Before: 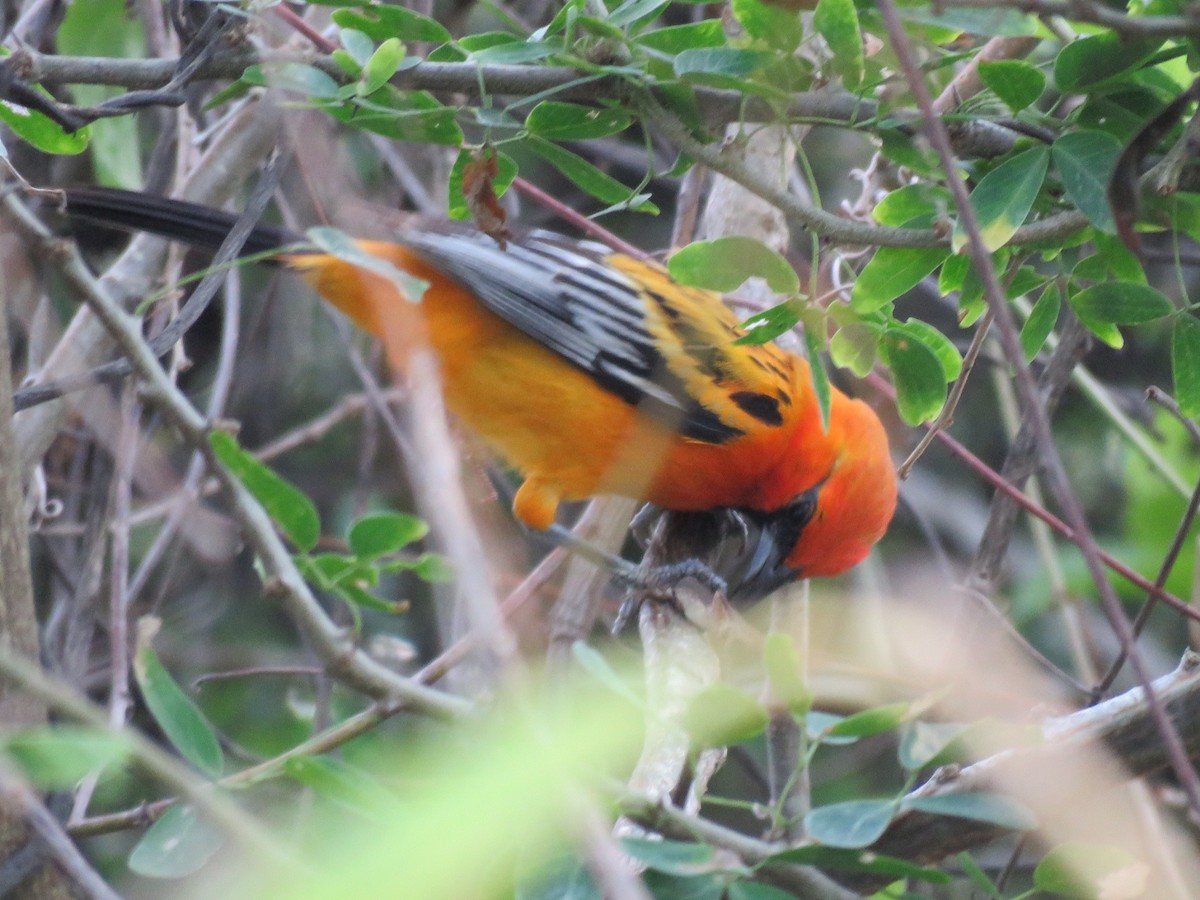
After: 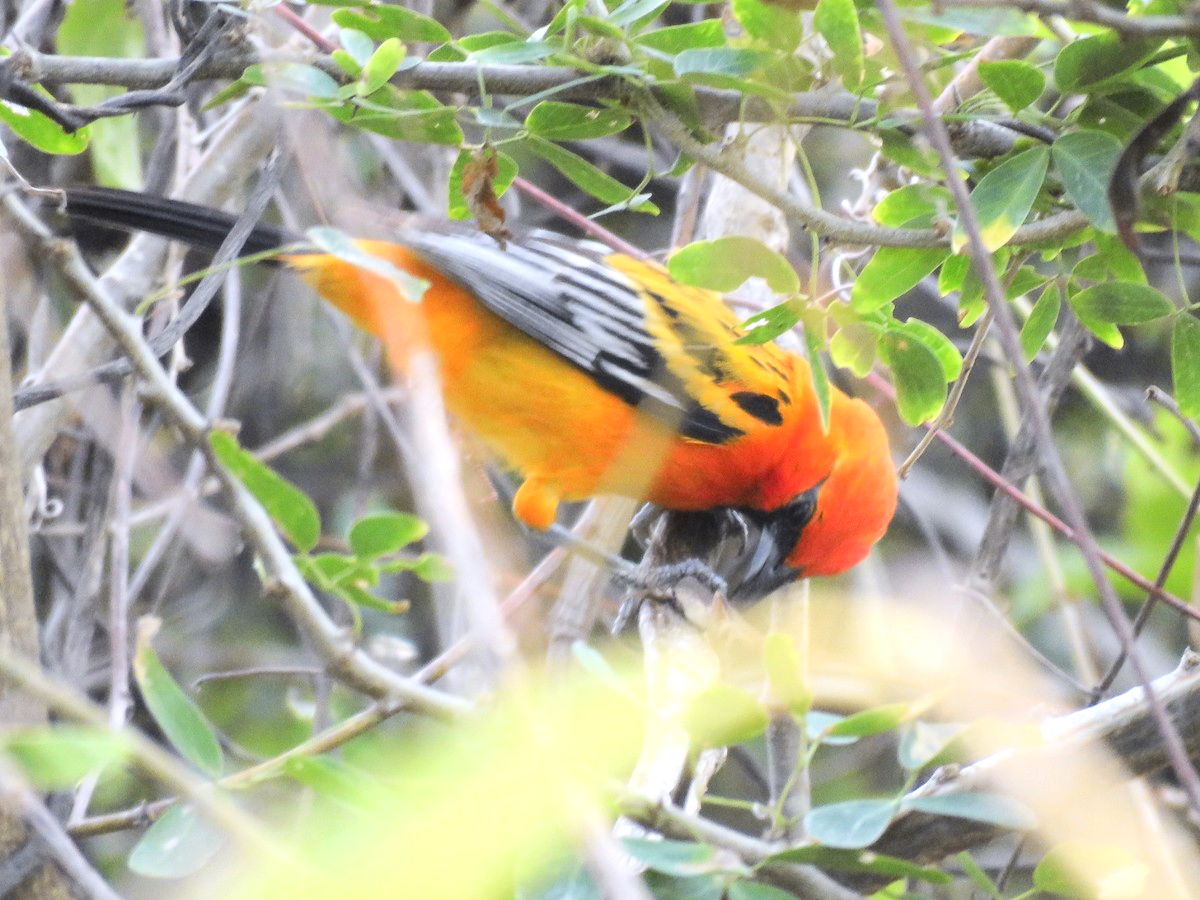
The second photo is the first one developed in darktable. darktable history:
exposure: exposure 0.6 EV, compensate highlight preservation false
tone curve: curves: ch0 [(0, 0) (0.239, 0.248) (0.508, 0.606) (0.828, 0.878) (1, 1)]; ch1 [(0, 0) (0.401, 0.42) (0.45, 0.464) (0.492, 0.498) (0.511, 0.507) (0.561, 0.549) (0.688, 0.726) (1, 1)]; ch2 [(0, 0) (0.411, 0.433) (0.5, 0.504) (0.545, 0.574) (1, 1)], color space Lab, independent channels, preserve colors none
tone equalizer: on, module defaults
